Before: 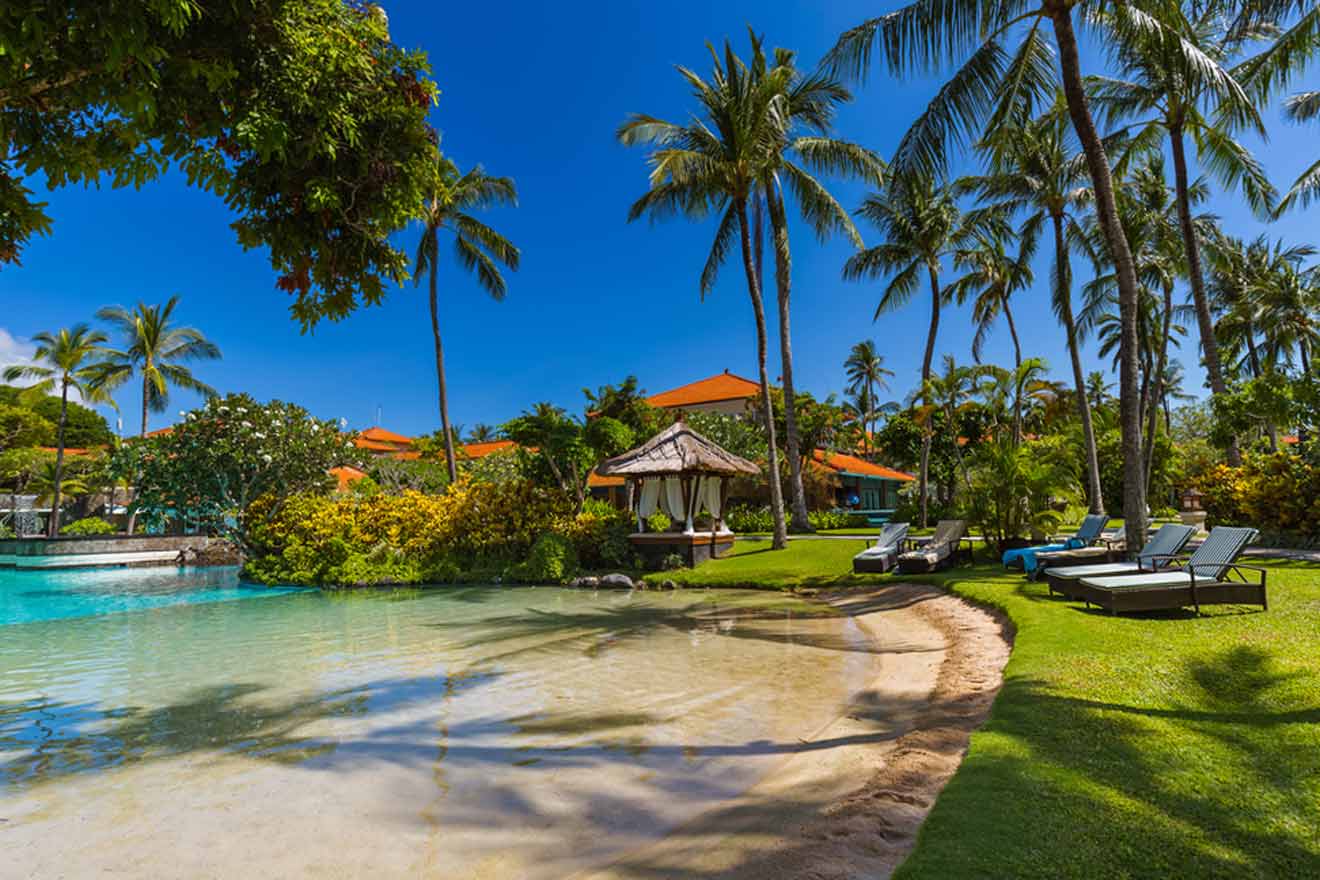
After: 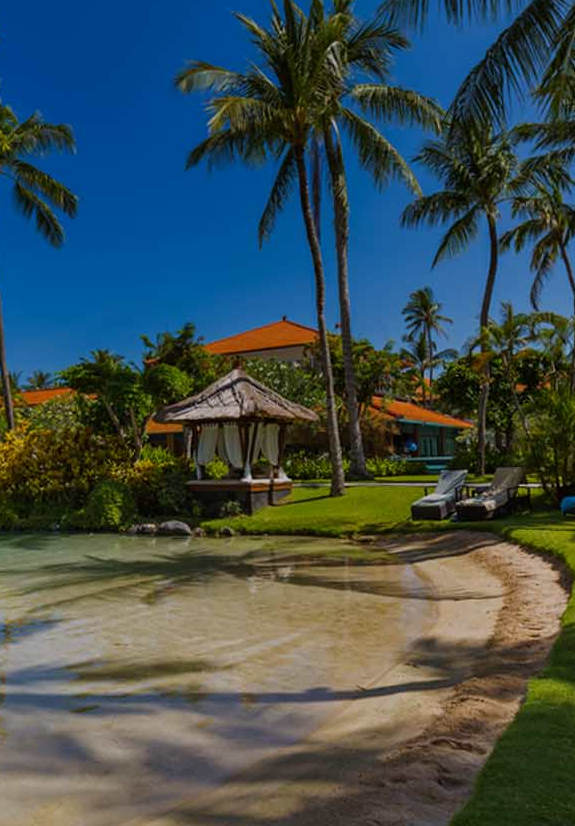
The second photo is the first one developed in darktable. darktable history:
crop: left 33.487%, top 6.03%, right 22.88%
exposure: black level correction 0, exposure -0.794 EV, compensate highlight preservation false
